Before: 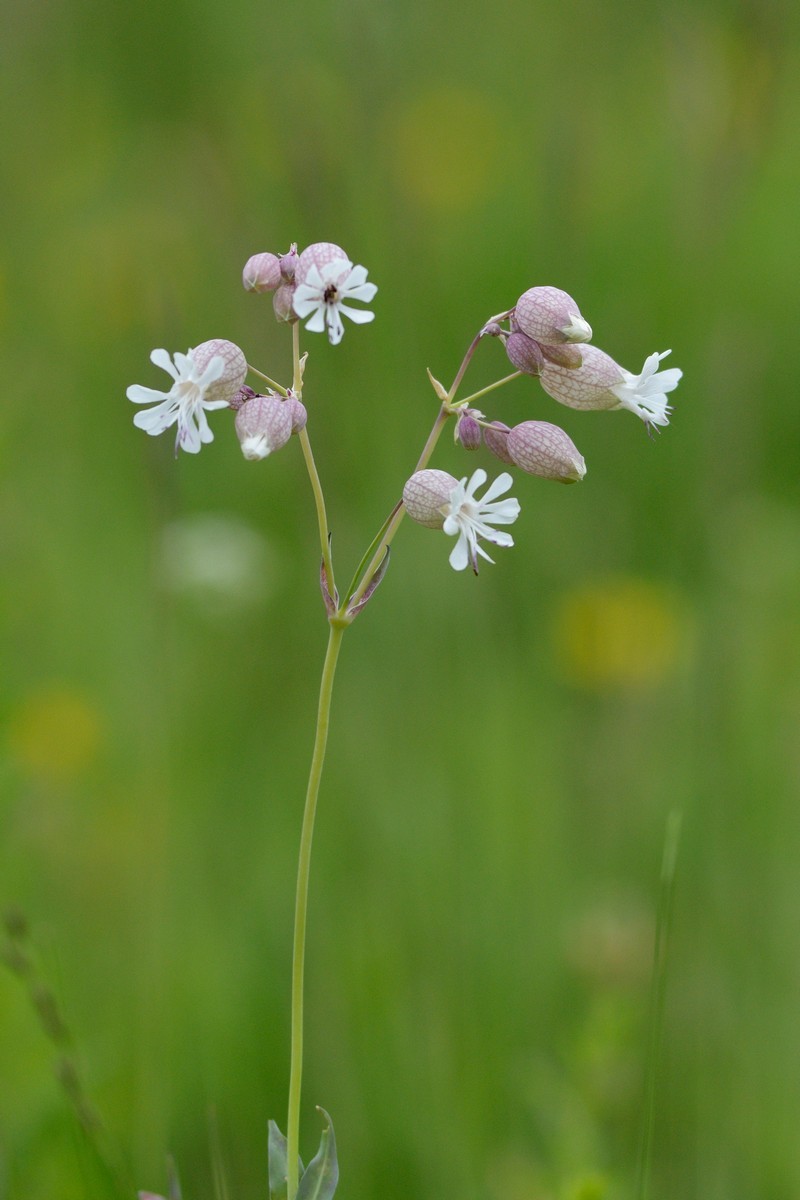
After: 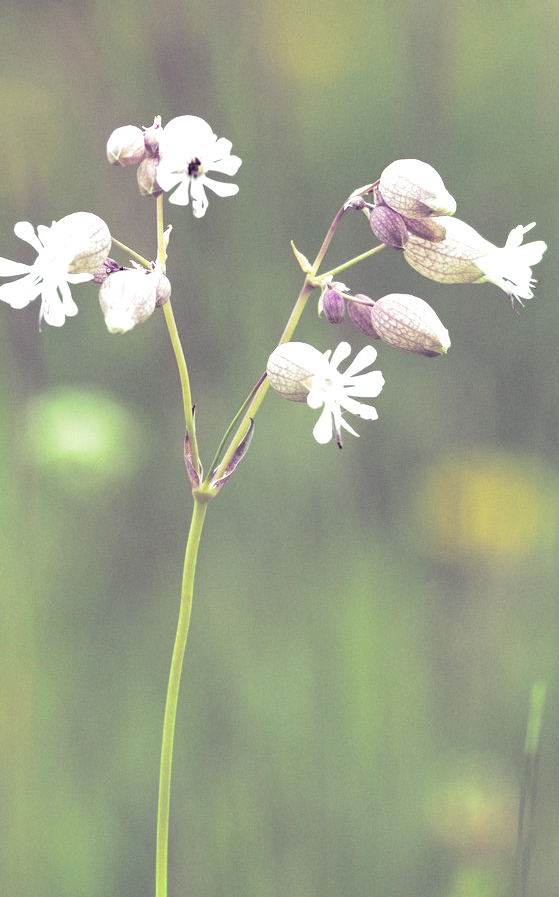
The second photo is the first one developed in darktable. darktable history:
exposure: black level correction 0, exposure 1.3 EV, compensate highlight preservation false
crop and rotate: left 17.046%, top 10.659%, right 12.989%, bottom 14.553%
split-toning: shadows › hue 266.4°, shadows › saturation 0.4, highlights › hue 61.2°, highlights › saturation 0.3, compress 0%
